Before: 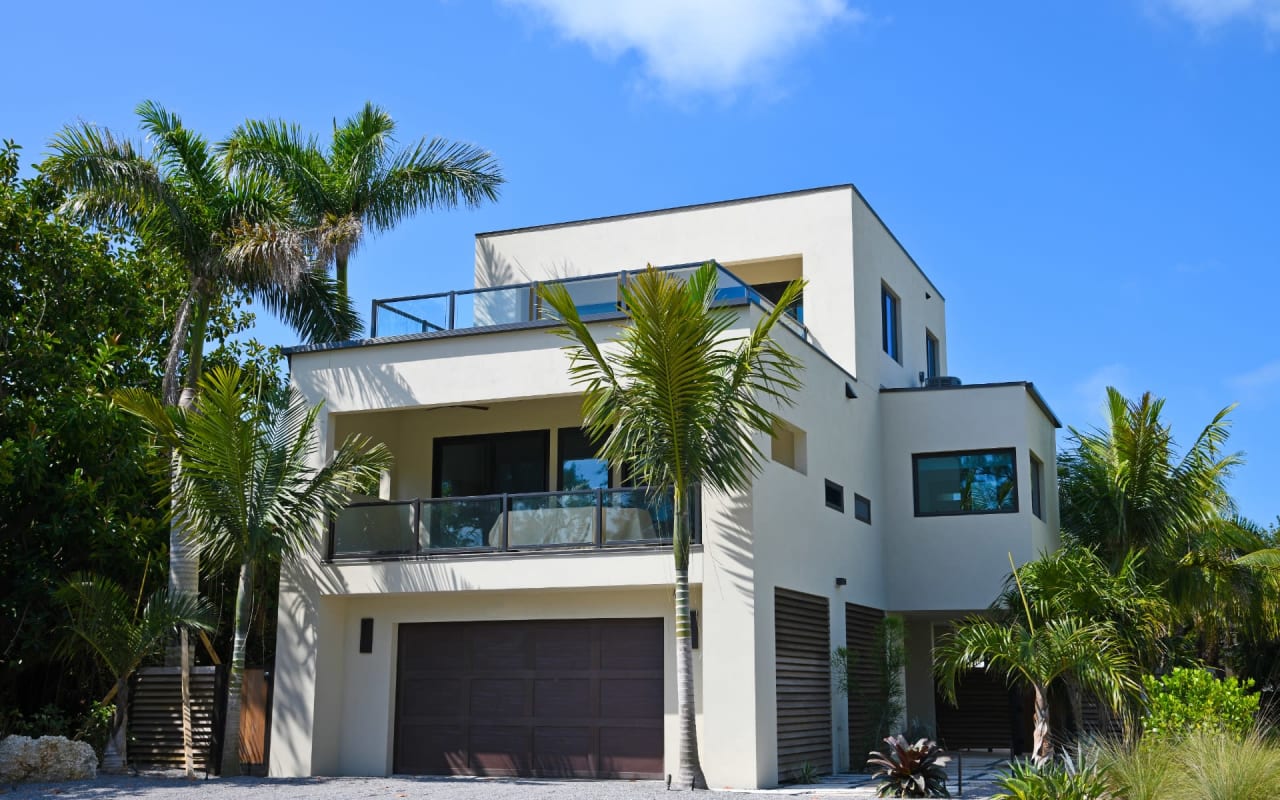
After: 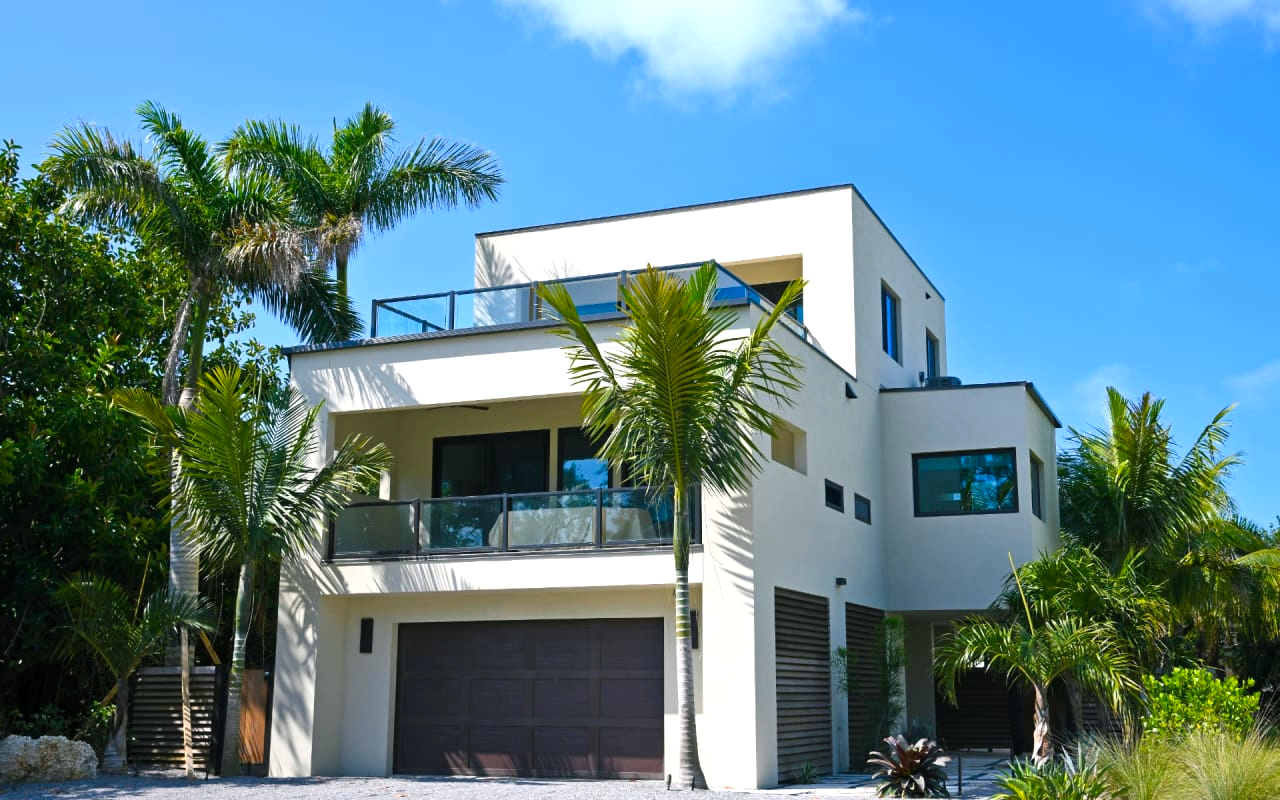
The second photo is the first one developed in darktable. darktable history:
color balance rgb: shadows lift › luminance -7.544%, shadows lift › chroma 2.084%, shadows lift › hue 199.46°, perceptual saturation grading › global saturation 10.383%, perceptual brilliance grading › global brilliance 10.662%
